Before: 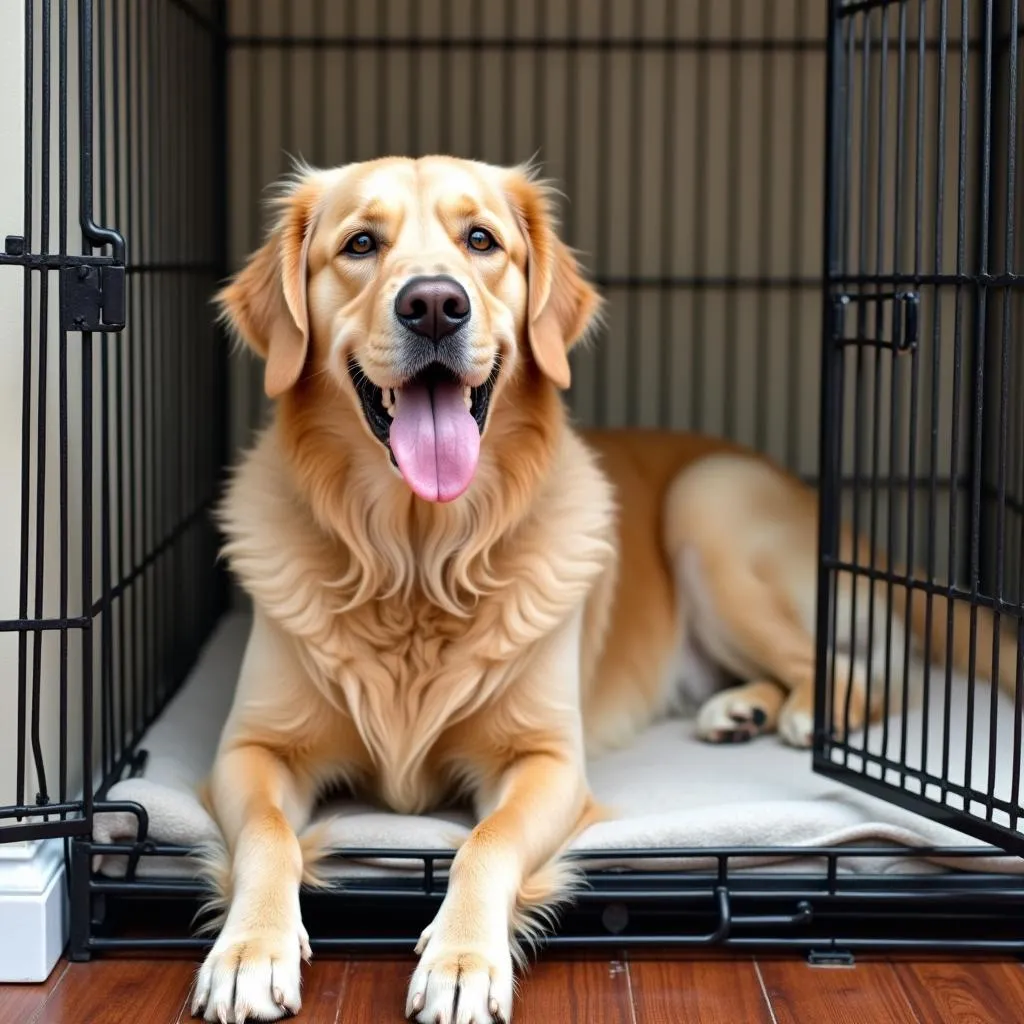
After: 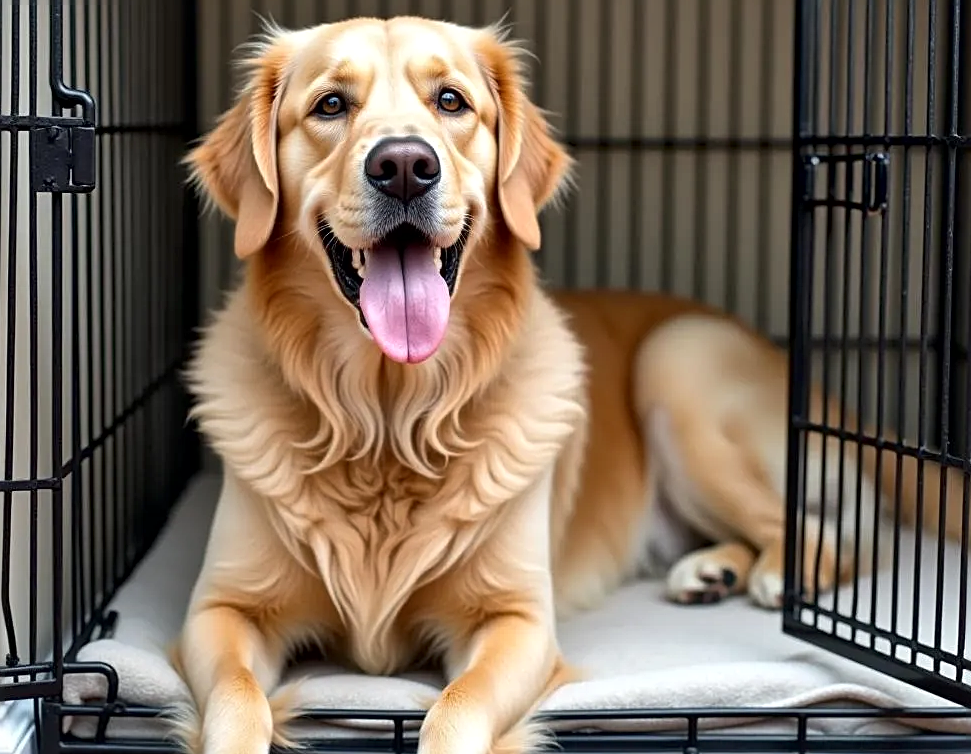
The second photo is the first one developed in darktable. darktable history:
tone equalizer: on, module defaults
local contrast: mode bilateral grid, contrast 21, coarseness 50, detail 141%, midtone range 0.2
crop and rotate: left 2.997%, top 13.641%, right 2.159%, bottom 12.648%
sharpen: on, module defaults
